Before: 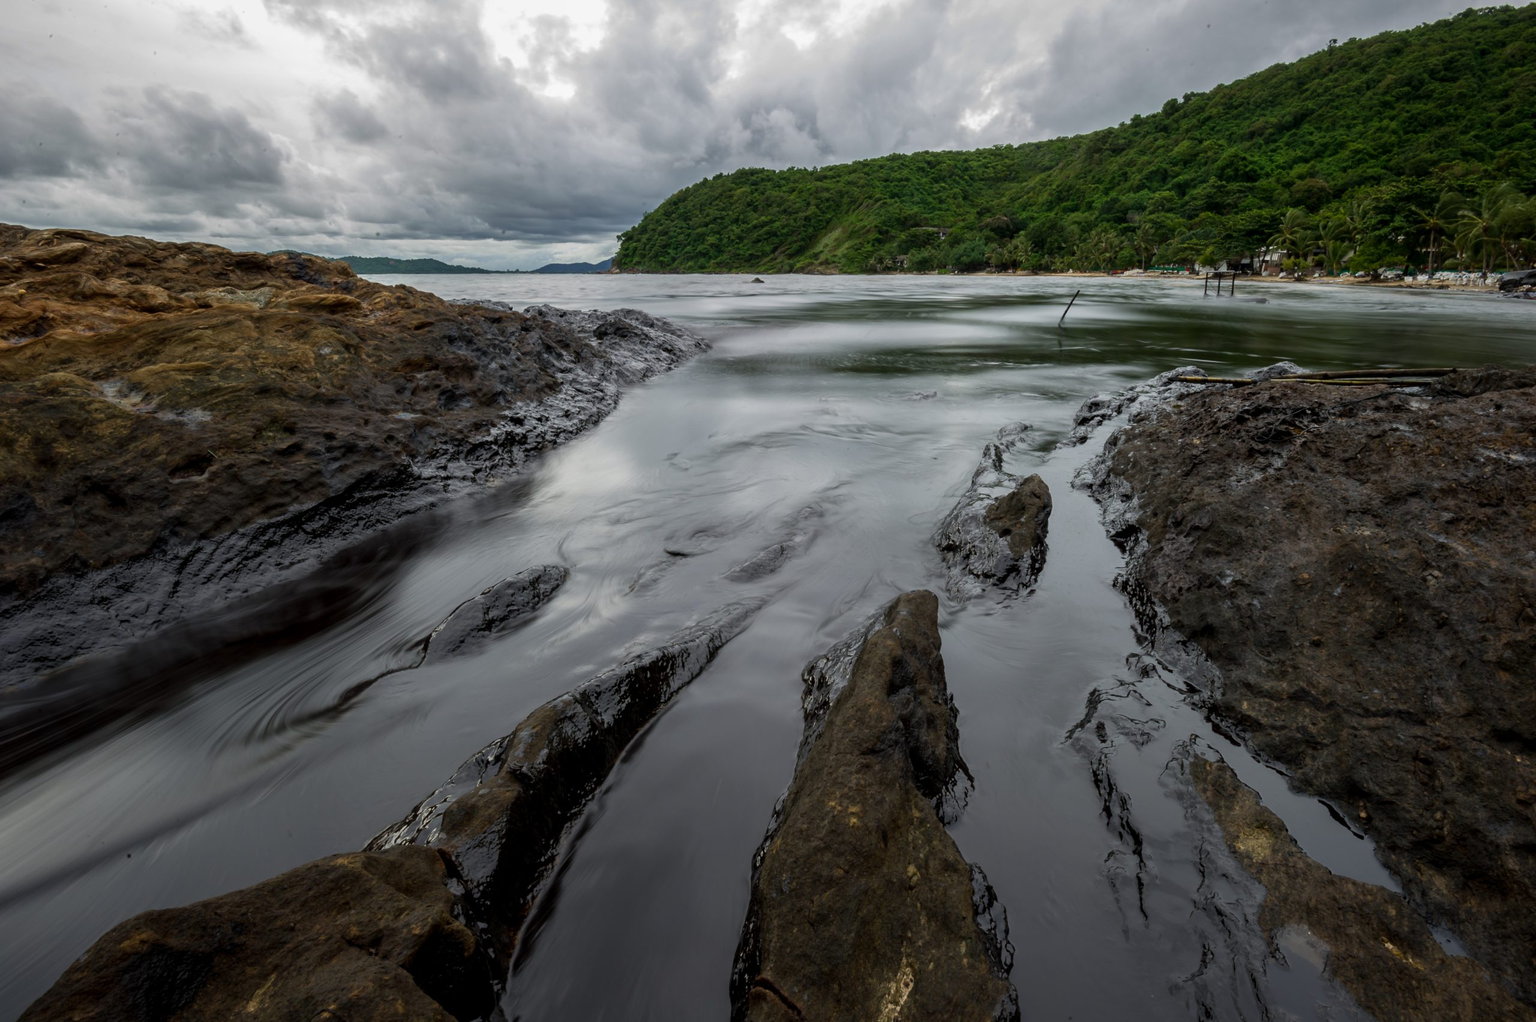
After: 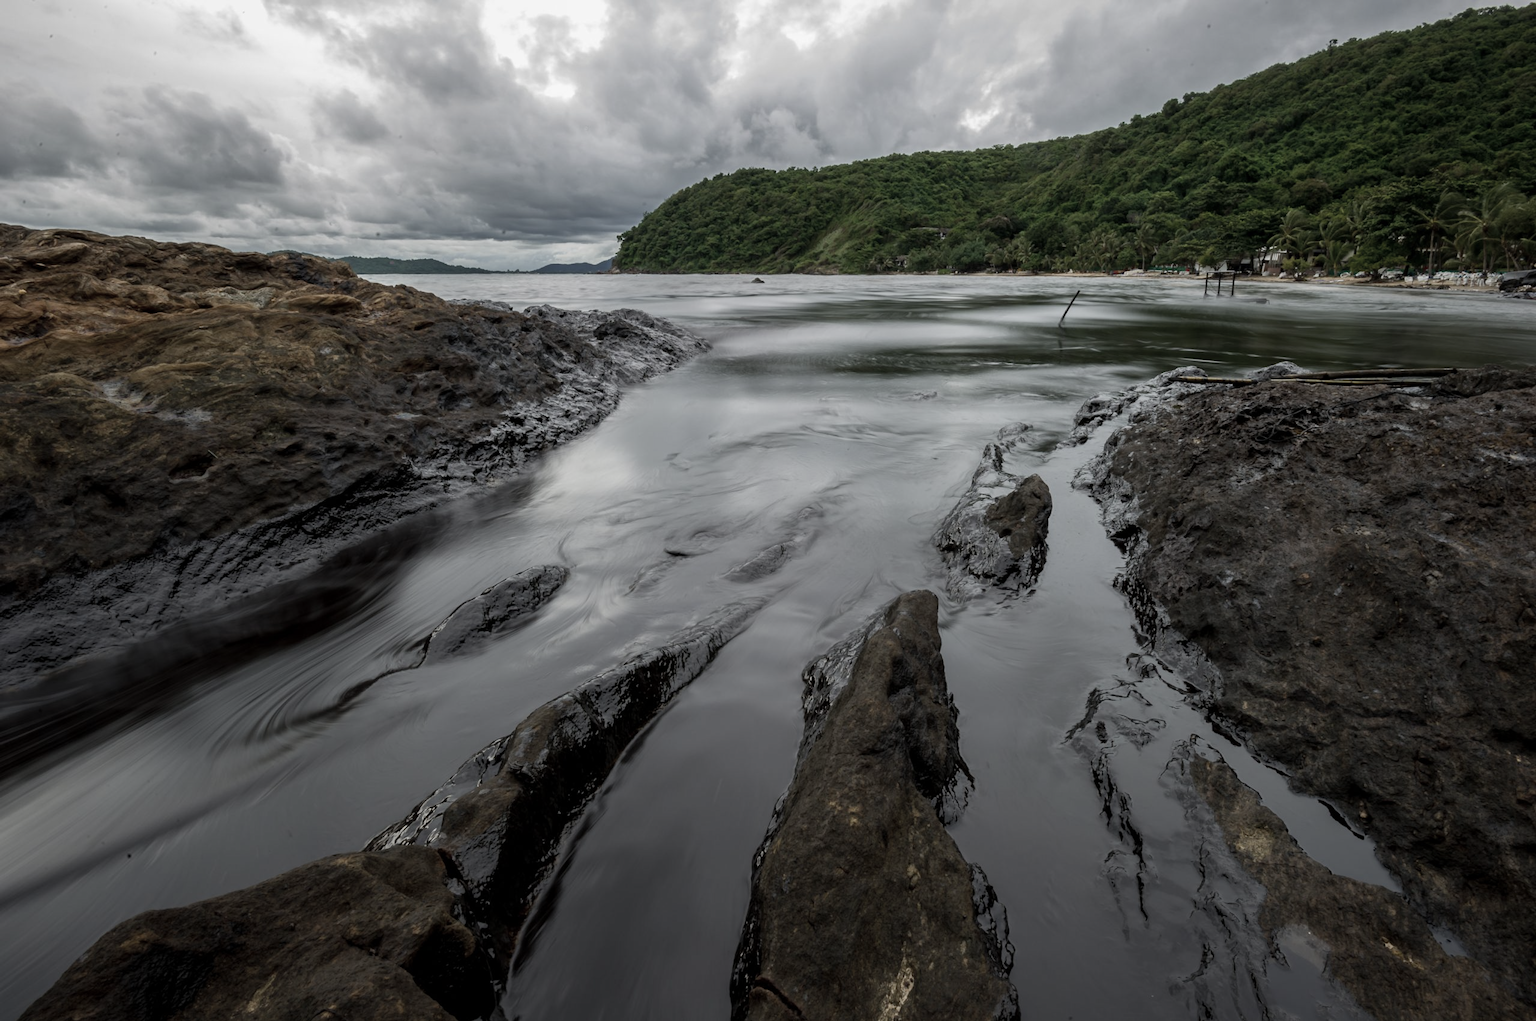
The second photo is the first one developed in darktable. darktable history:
color correction: saturation 0.57
